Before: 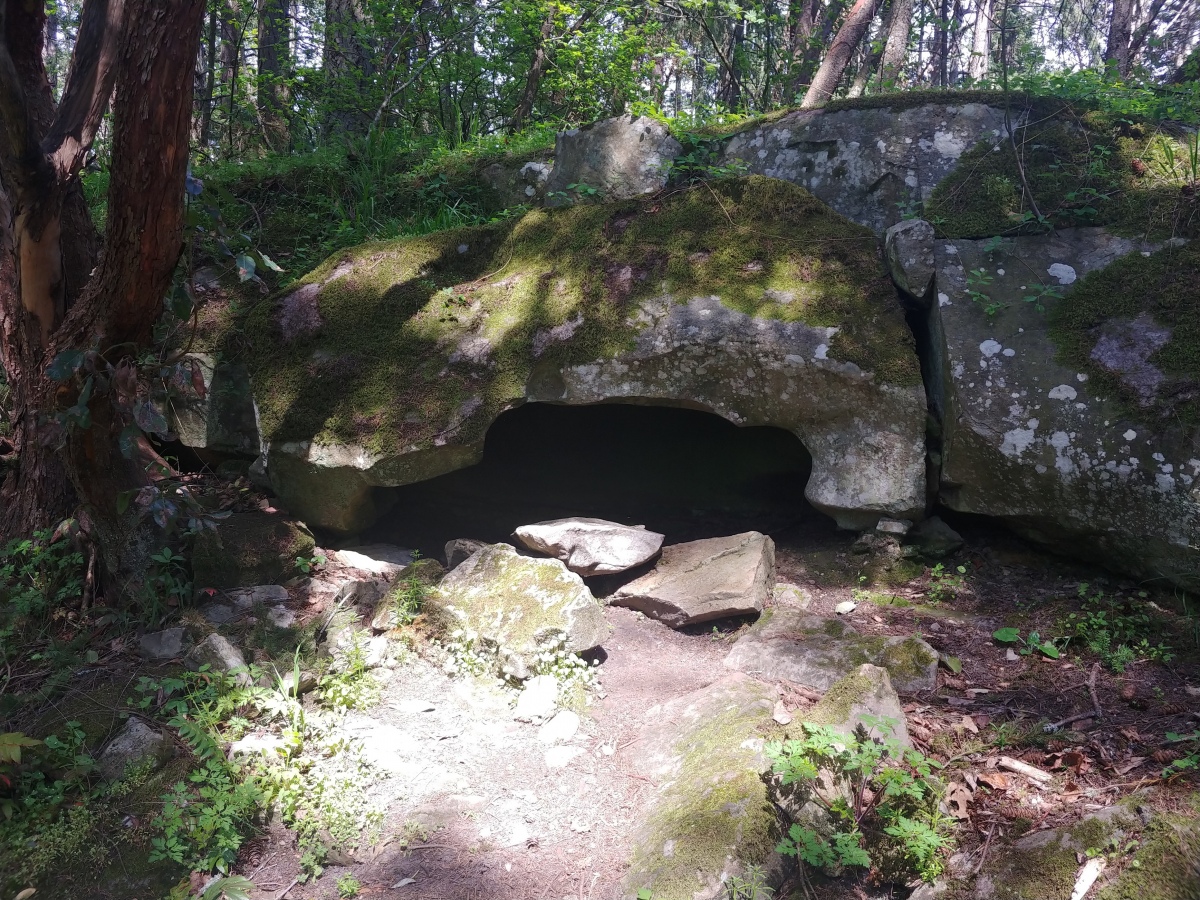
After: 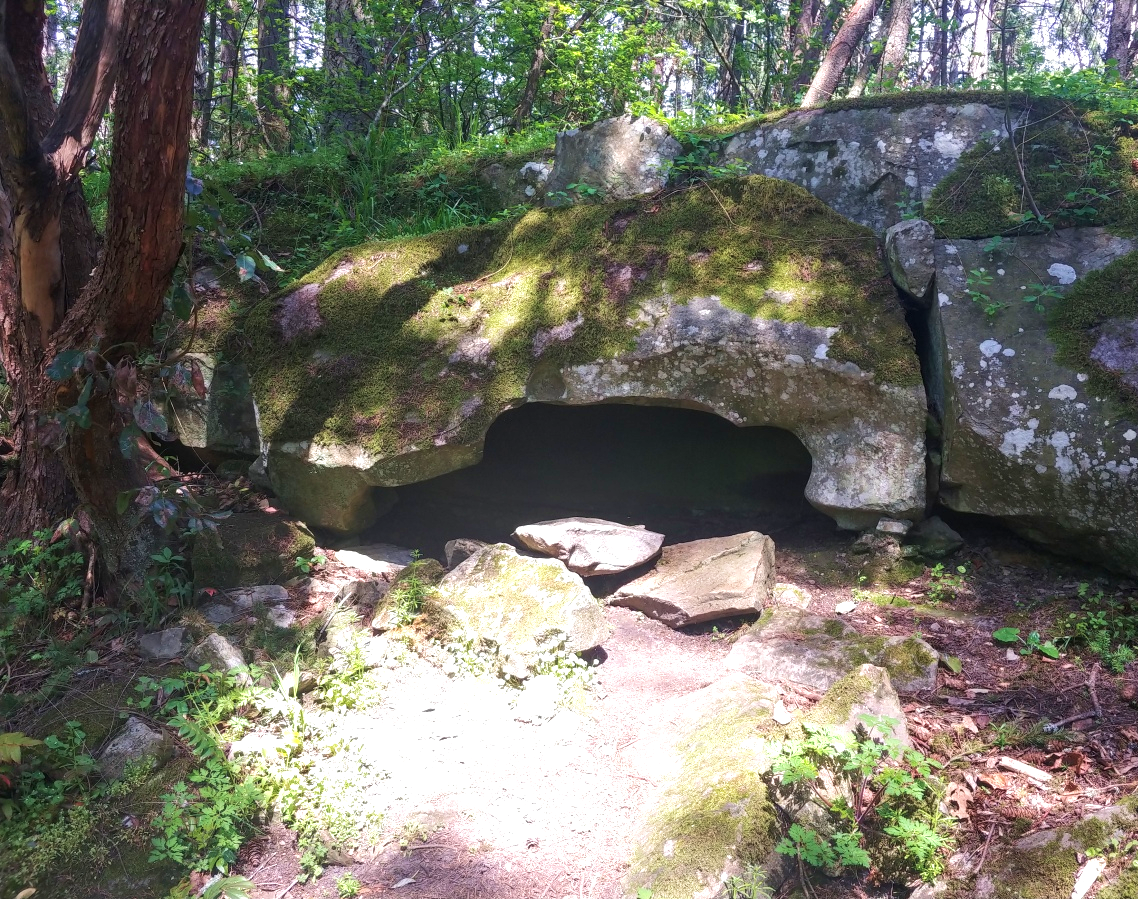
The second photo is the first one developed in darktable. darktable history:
velvia: on, module defaults
exposure: black level correction 0, exposure 0.7 EV, compensate highlight preservation false
local contrast: detail 115%
crop and rotate: right 5.167%
